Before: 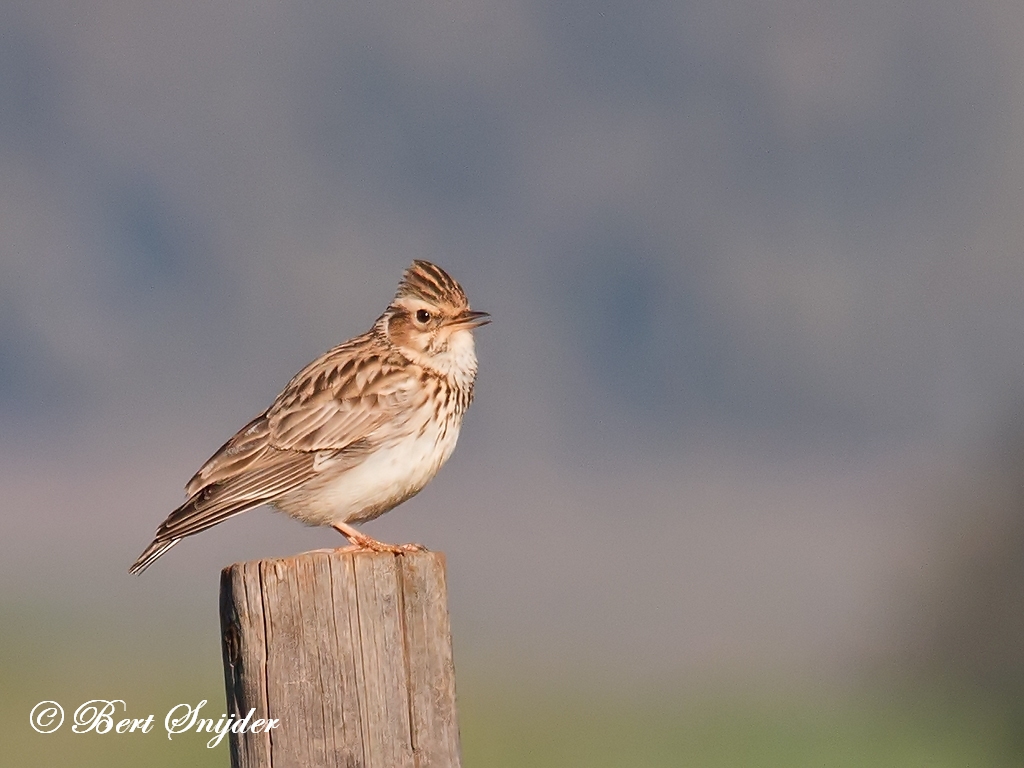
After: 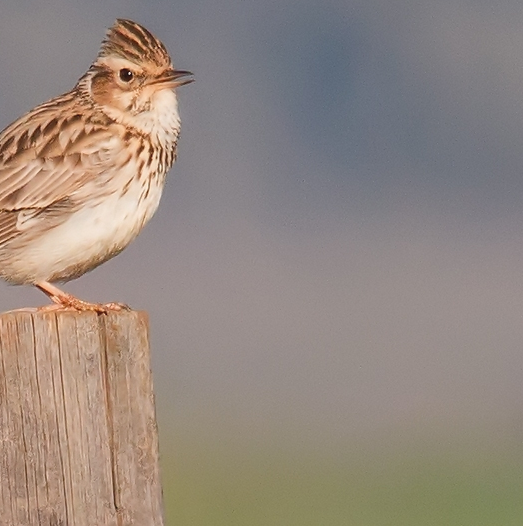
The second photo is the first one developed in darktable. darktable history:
contrast equalizer: y [[0.5, 0.488, 0.462, 0.461, 0.491, 0.5], [0.5 ×6], [0.5 ×6], [0 ×6], [0 ×6]]
crop and rotate: left 29.098%, top 31.448%, right 19.815%
